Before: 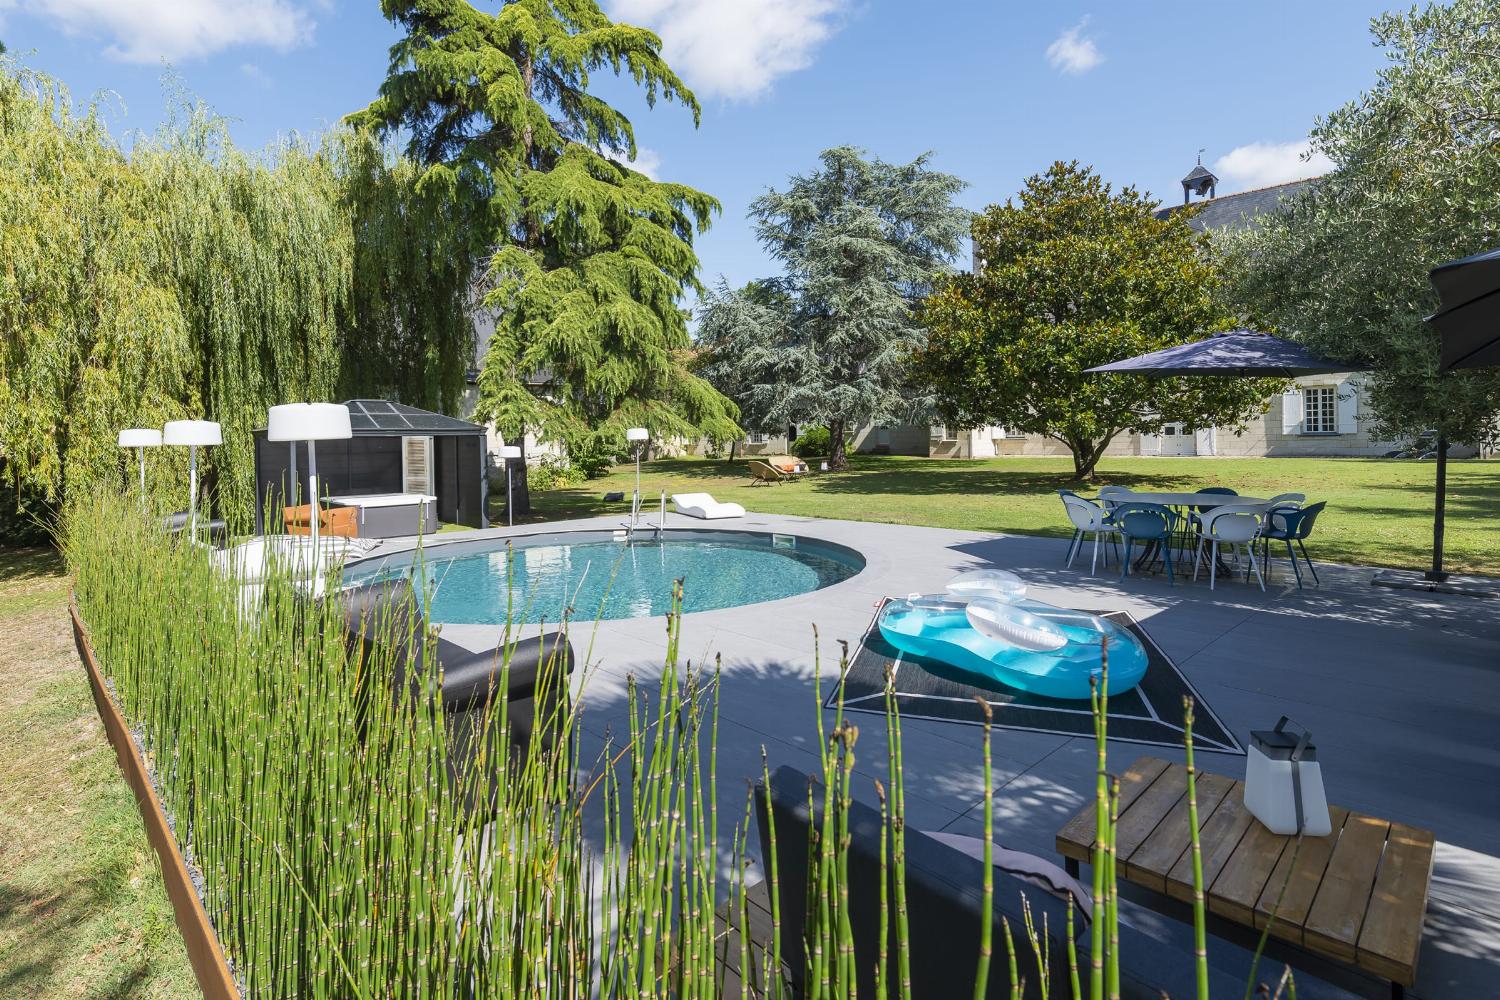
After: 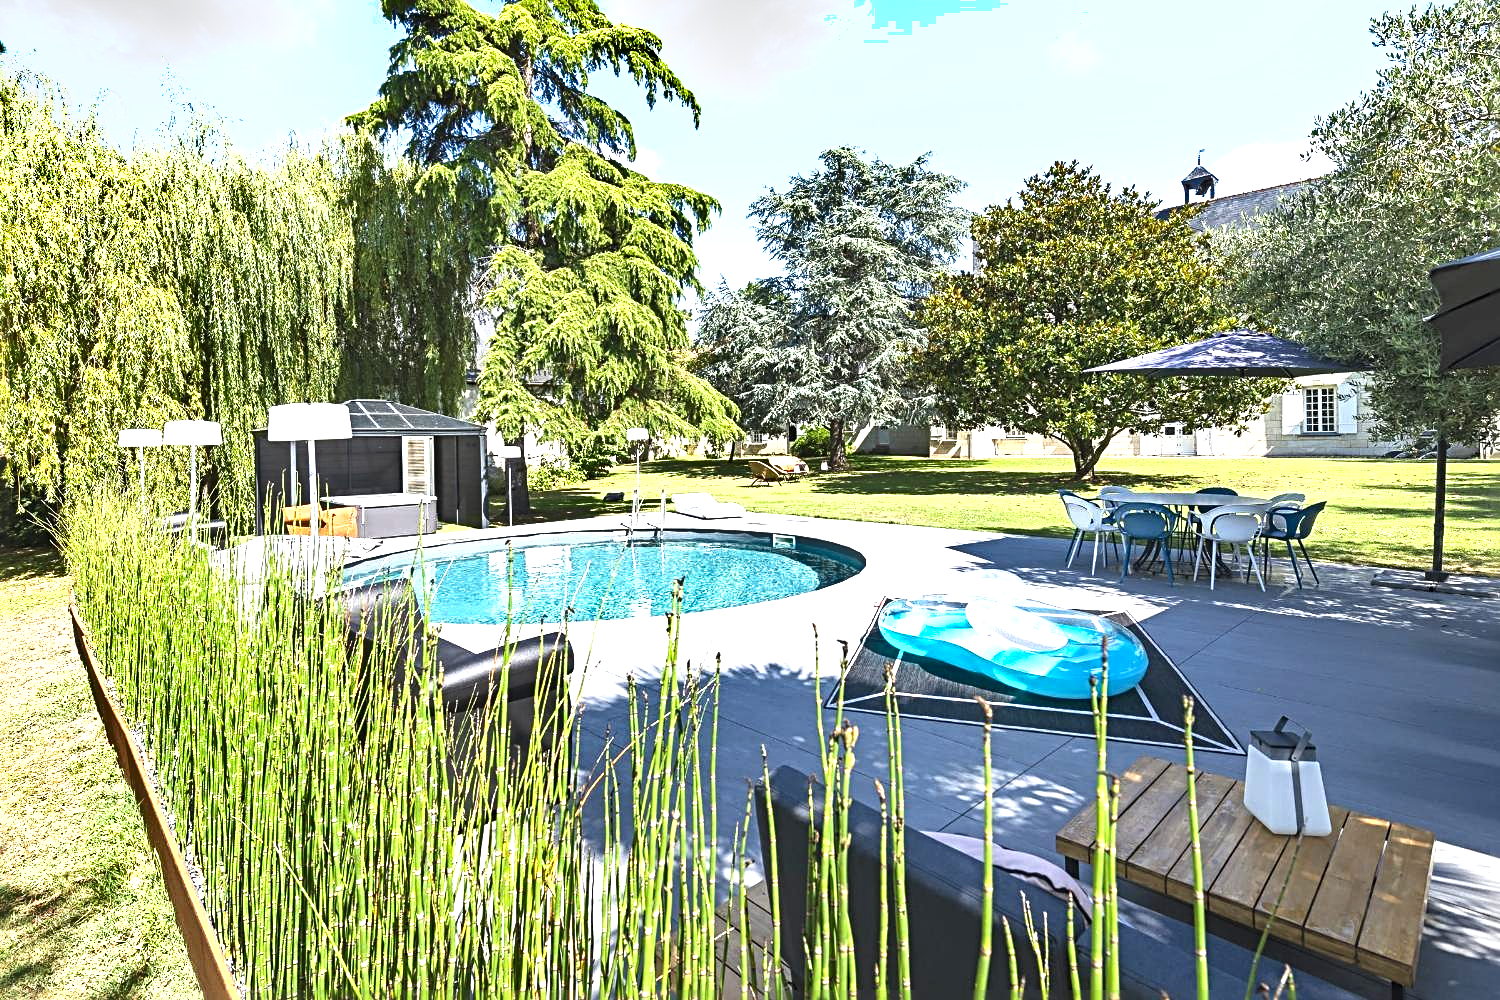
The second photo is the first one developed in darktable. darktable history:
sharpen: radius 4
shadows and highlights: soften with gaussian
exposure: black level correction -0.002, exposure 1.35 EV, compensate highlight preservation false
